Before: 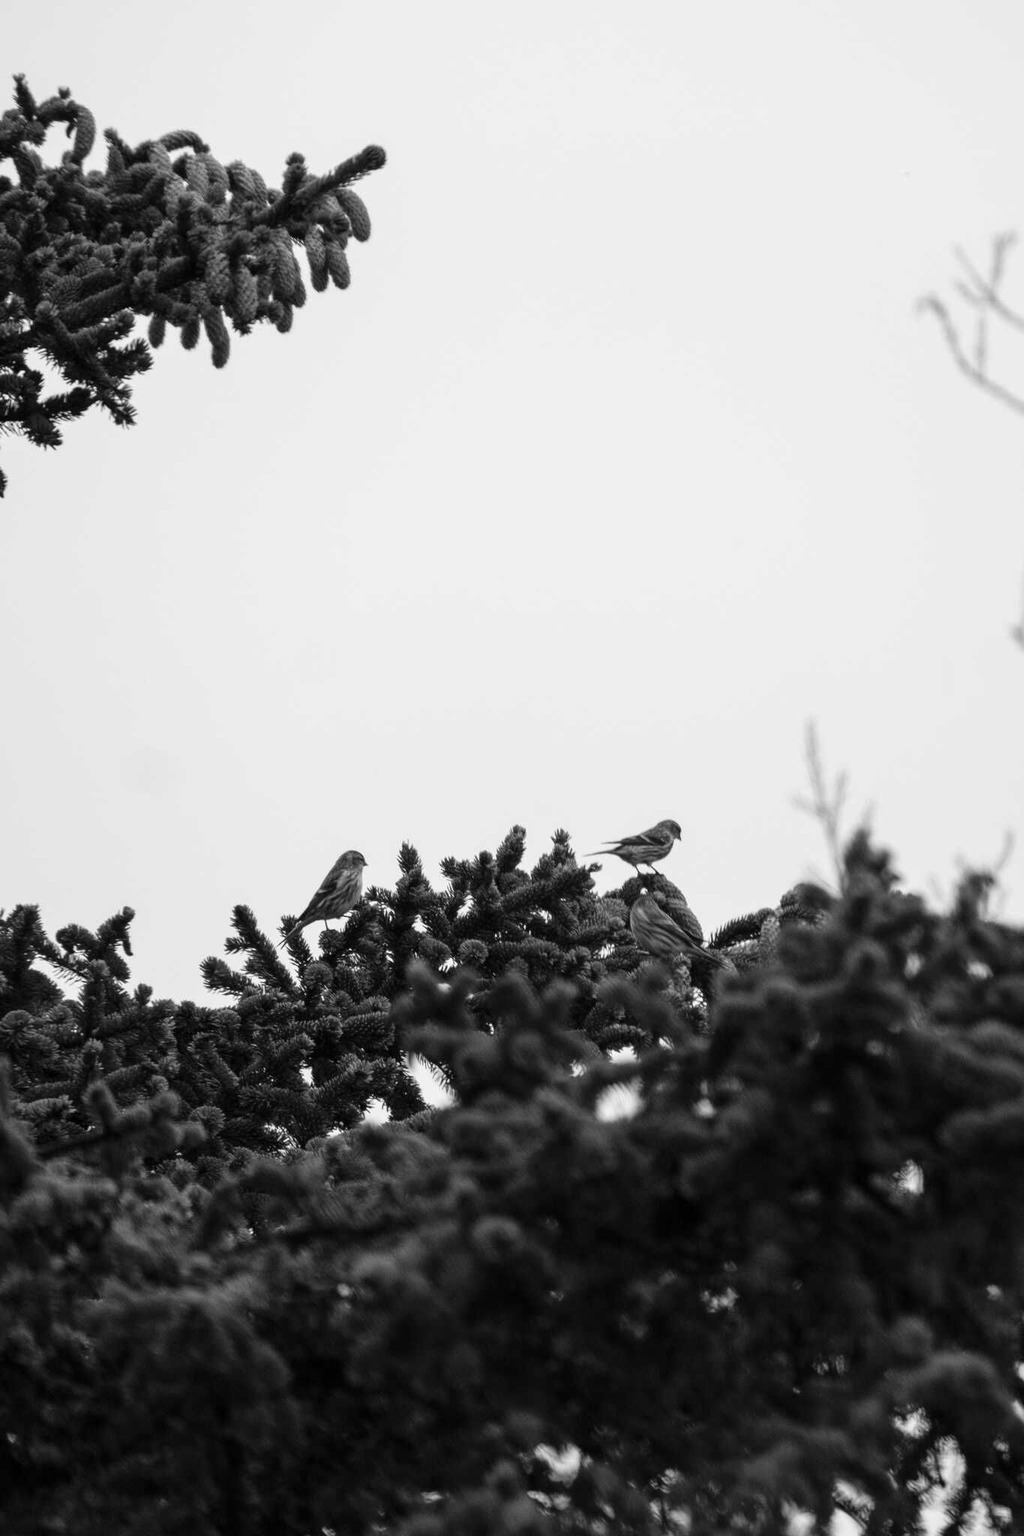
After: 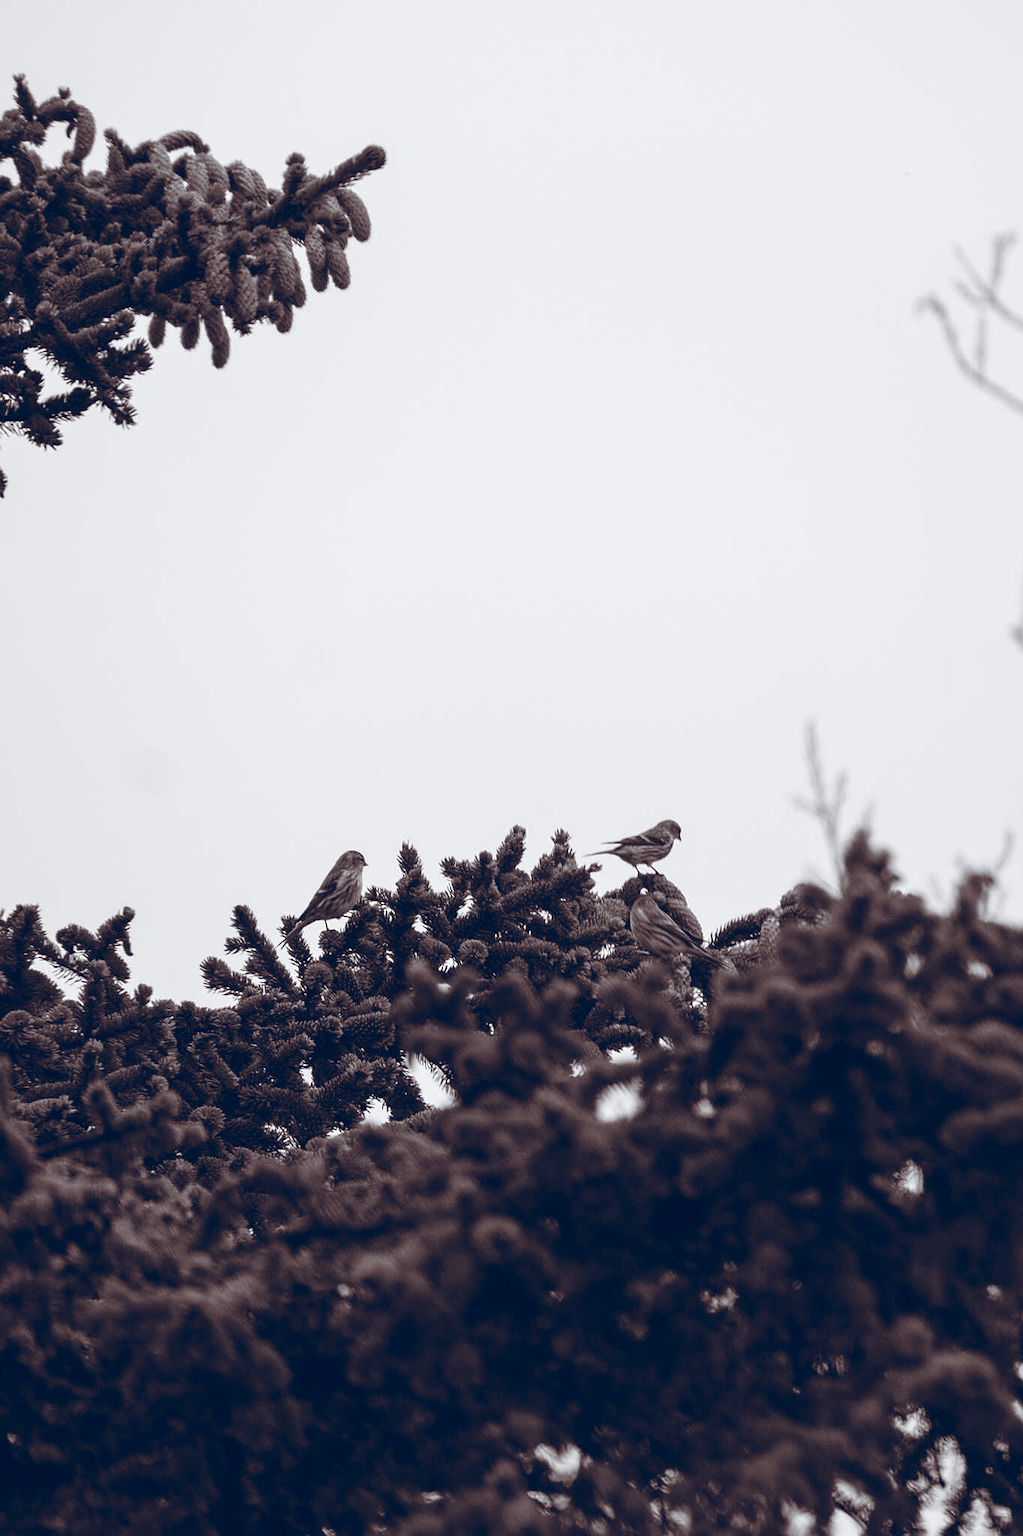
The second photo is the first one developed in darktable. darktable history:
color balance rgb: shadows lift › chroma 9.92%, shadows lift › hue 45.12°, power › luminance 3.26%, power › hue 231.93°, global offset › luminance 0.4%, global offset › chroma 0.21%, global offset › hue 255.02°
color correction: saturation 1.34
sharpen: radius 1.458, amount 0.398, threshold 1.271
color zones: curves: ch0 [(0, 0.613) (0.01, 0.613) (0.245, 0.448) (0.498, 0.529) (0.642, 0.665) (0.879, 0.777) (0.99, 0.613)]; ch1 [(0, 0) (0.143, 0) (0.286, 0) (0.429, 0) (0.571, 0) (0.714, 0) (0.857, 0)], mix -121.96%
